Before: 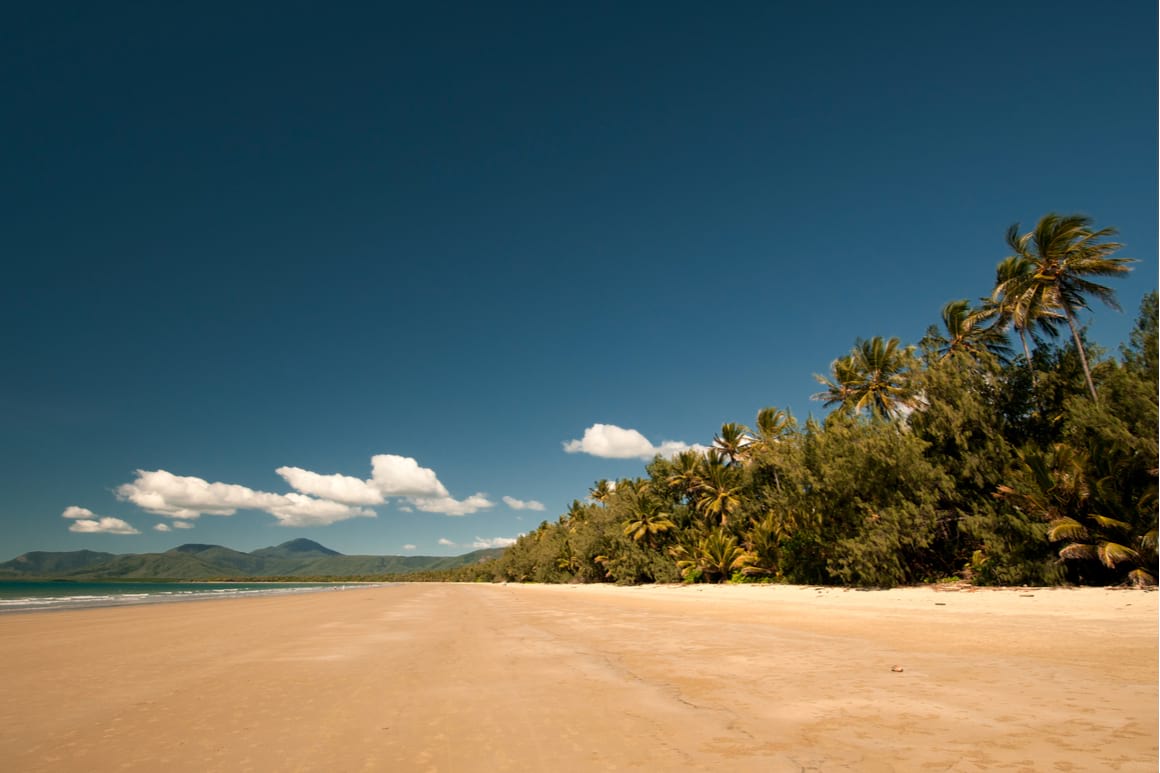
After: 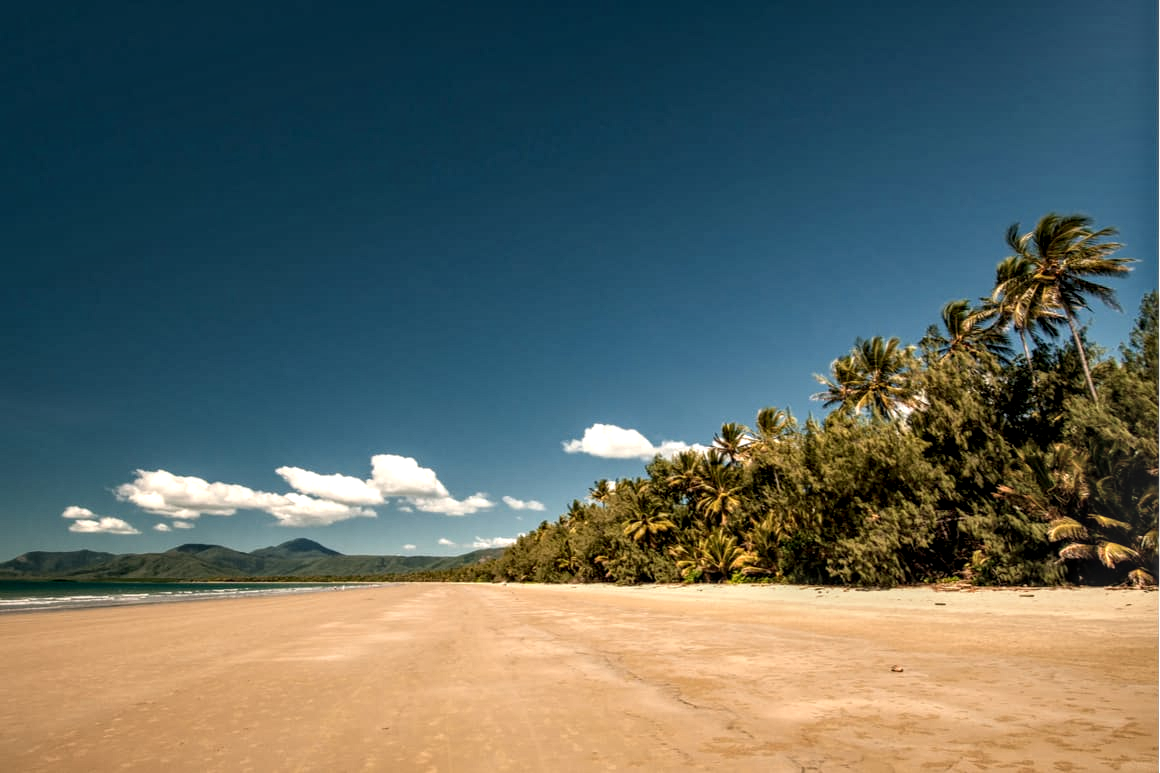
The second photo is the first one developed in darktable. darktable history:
local contrast: highlights 1%, shadows 5%, detail 182%
